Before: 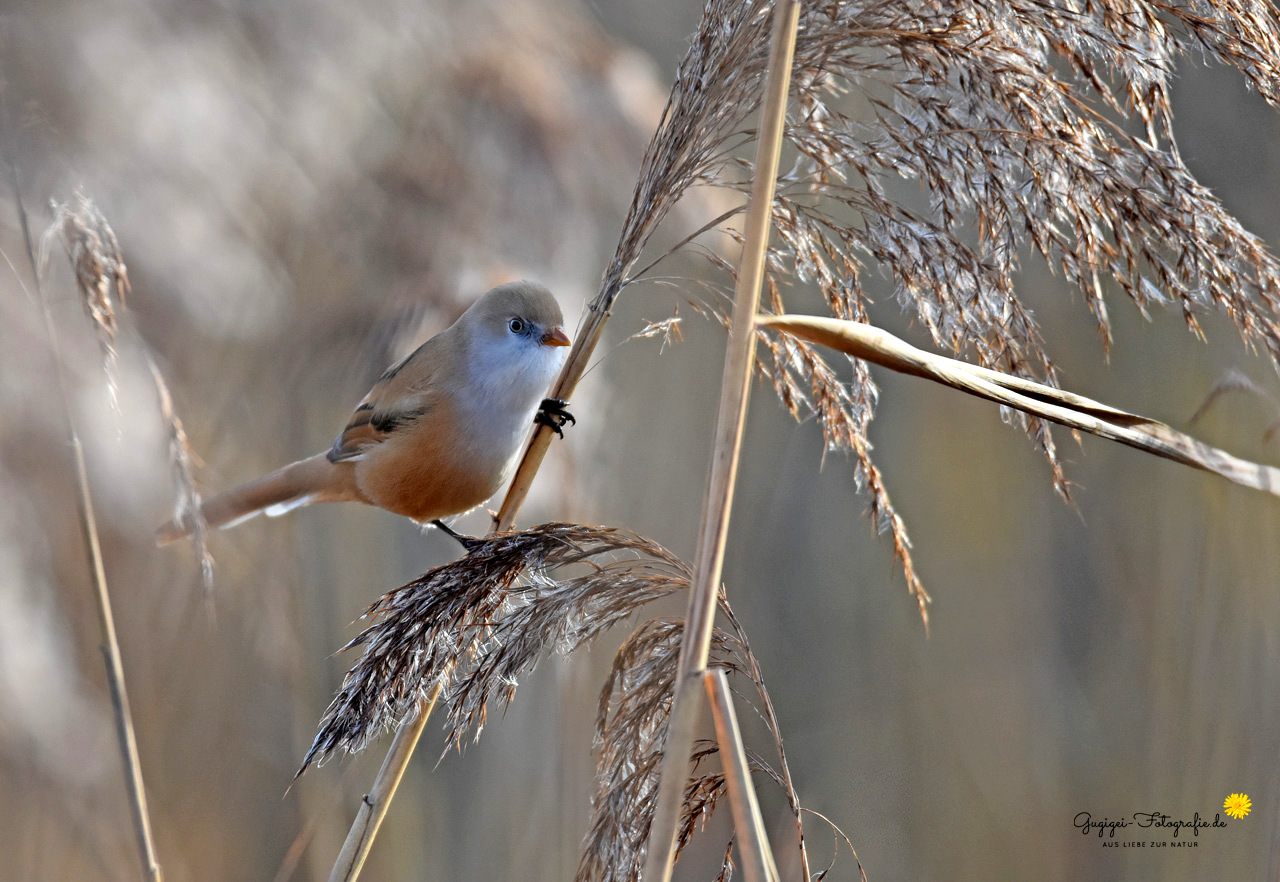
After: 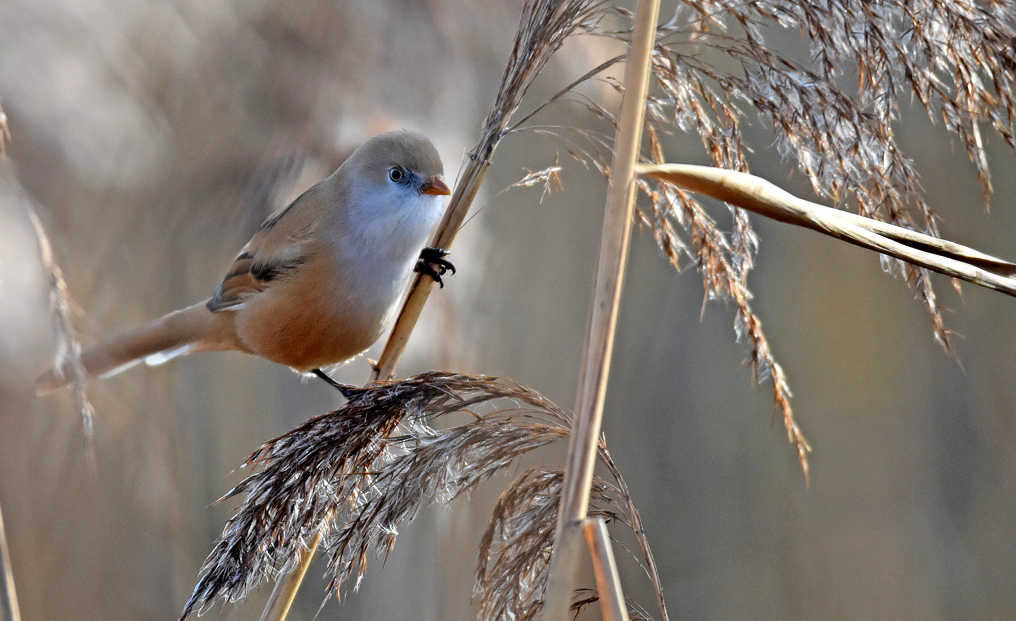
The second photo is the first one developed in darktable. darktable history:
crop: left 9.434%, top 17.184%, right 11.179%, bottom 12.313%
